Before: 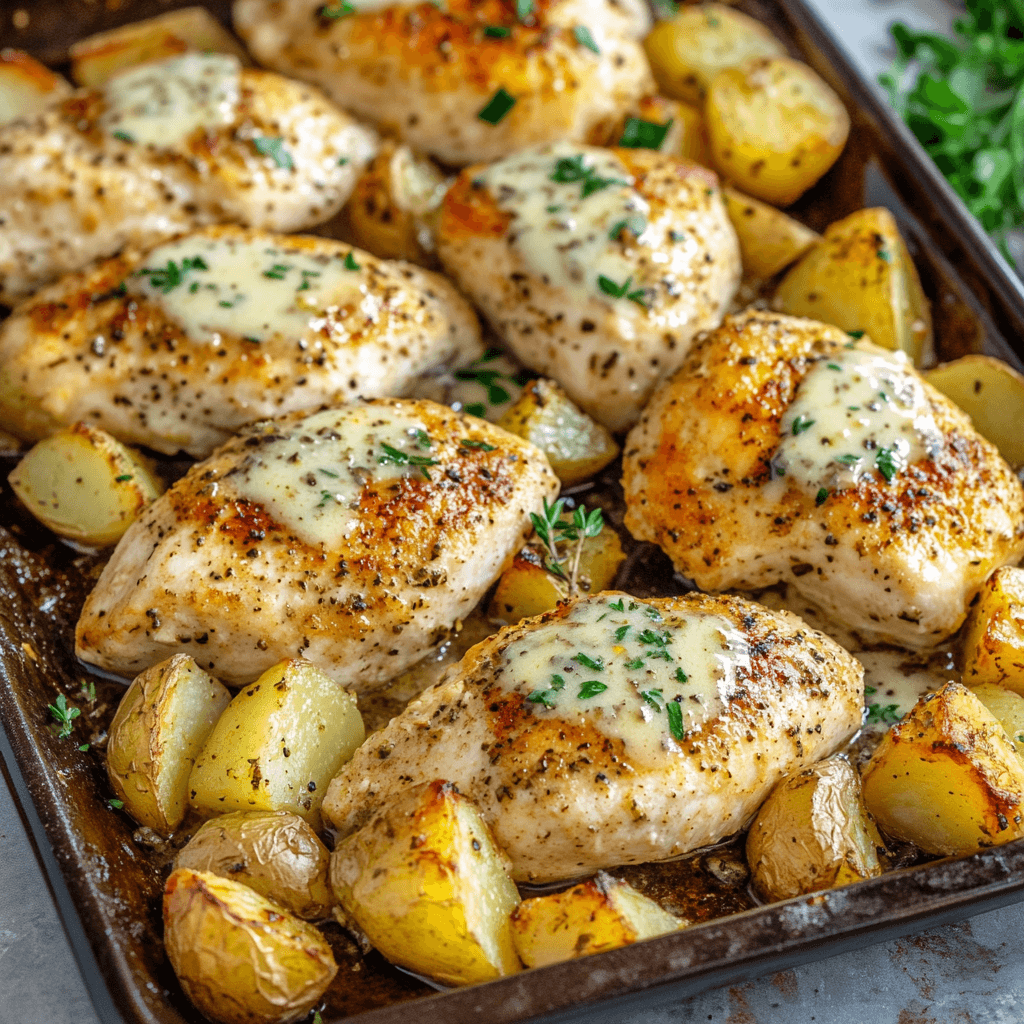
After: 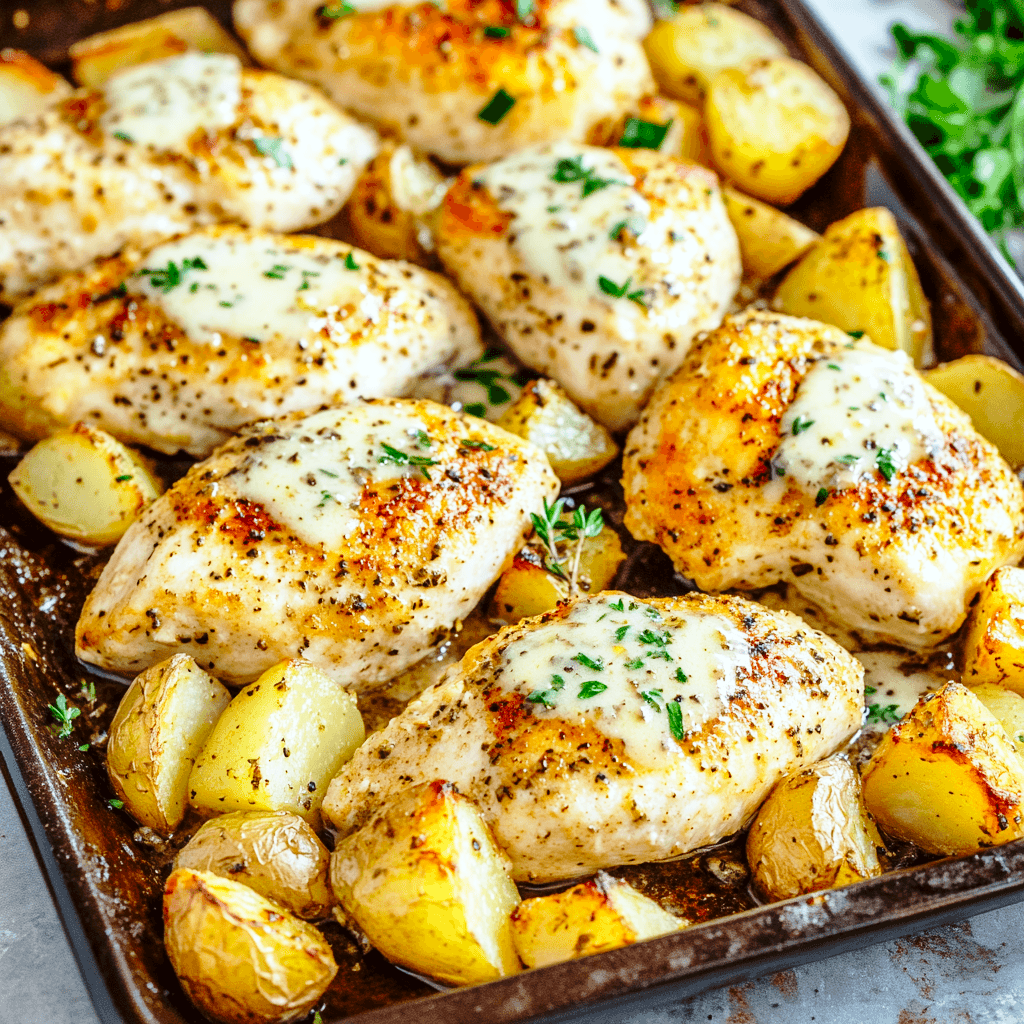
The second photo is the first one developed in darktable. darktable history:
base curve: curves: ch0 [(0, 0) (0.028, 0.03) (0.121, 0.232) (0.46, 0.748) (0.859, 0.968) (1, 1)], exposure shift 0.579, preserve colors none
color correction: highlights a* -2.75, highlights b* -2.44, shadows a* 2.15, shadows b* 2.98
